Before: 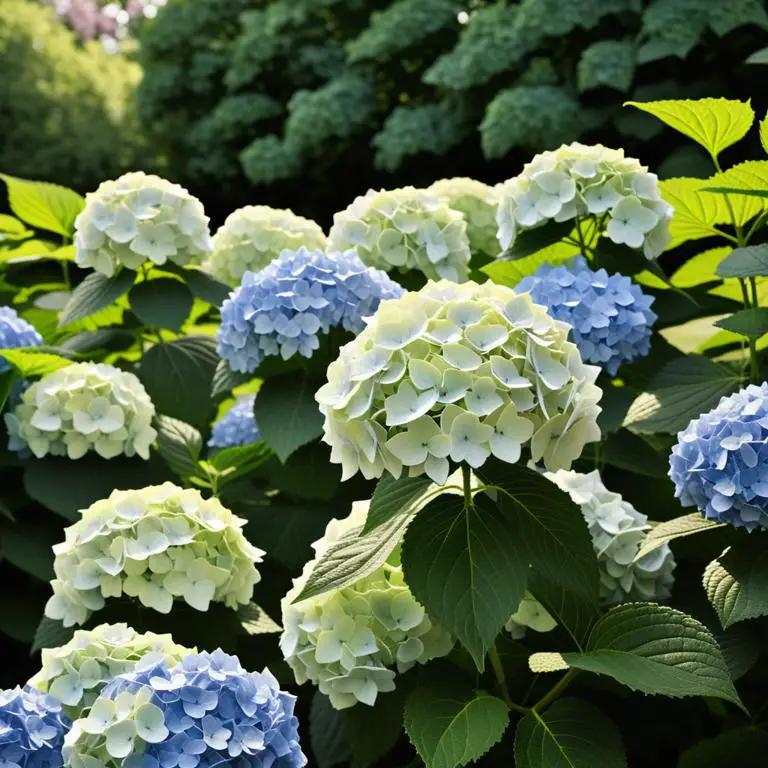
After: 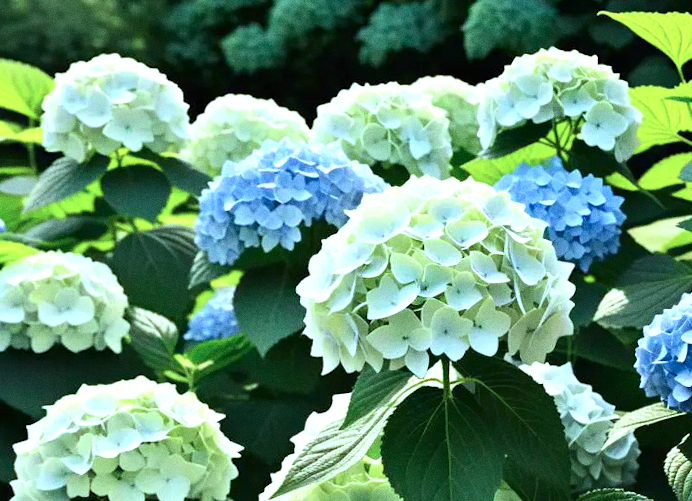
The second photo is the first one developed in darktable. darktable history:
white balance: red 1.029, blue 0.92
exposure: exposure 0.564 EV, compensate highlight preservation false
color calibration: x 0.396, y 0.386, temperature 3669 K
contrast brightness saturation: contrast 0.08, saturation 0.02
grain: on, module defaults
rotate and perspective: rotation 0.679°, lens shift (horizontal) 0.136, crop left 0.009, crop right 0.991, crop top 0.078, crop bottom 0.95
crop: left 5.596%, top 10.314%, right 3.534%, bottom 19.395%
